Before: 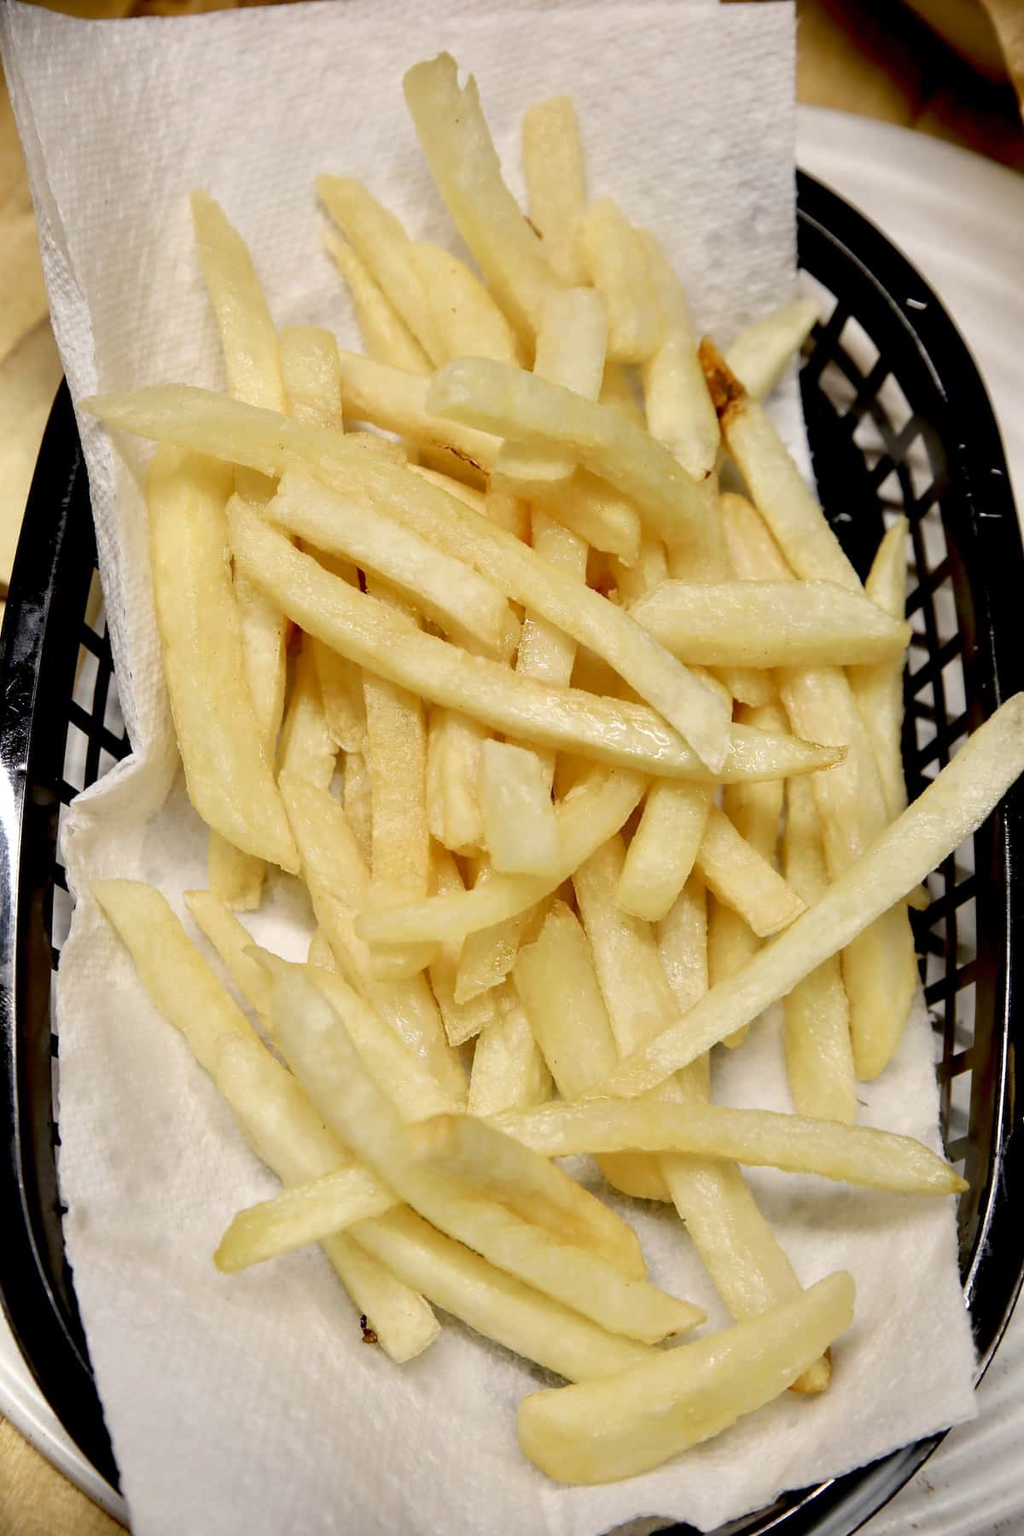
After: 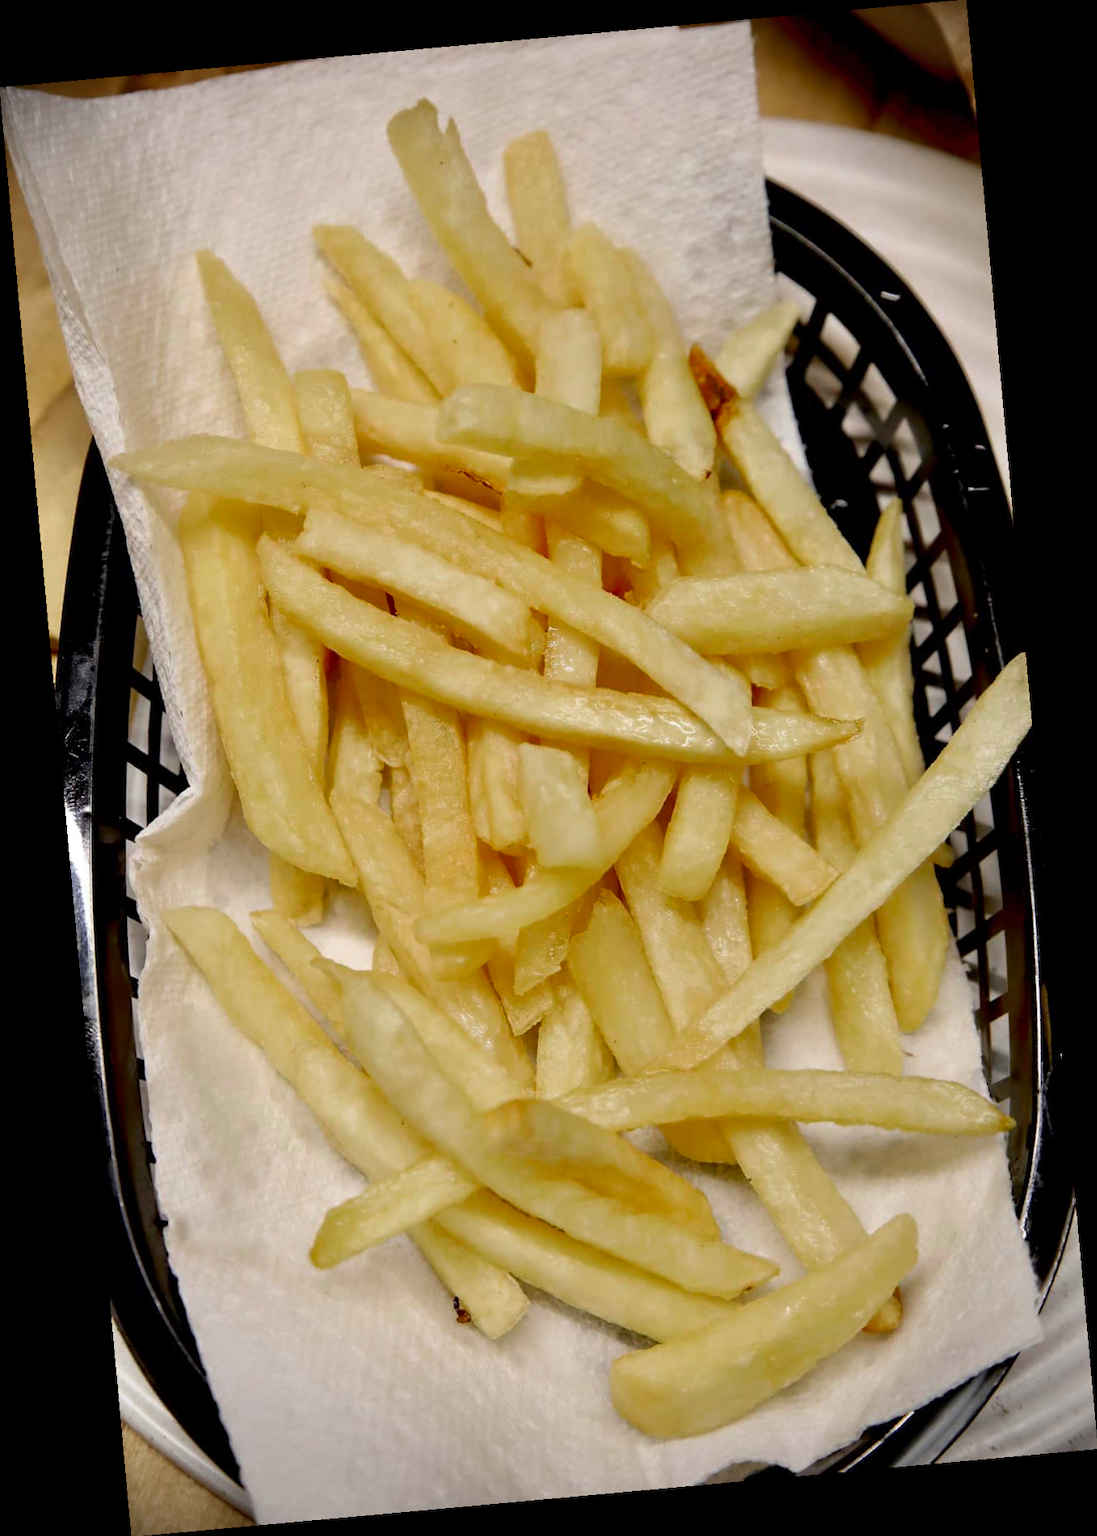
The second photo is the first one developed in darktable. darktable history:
color zones: curves: ch0 [(0, 0.425) (0.143, 0.422) (0.286, 0.42) (0.429, 0.419) (0.571, 0.419) (0.714, 0.42) (0.857, 0.422) (1, 0.425)]
vignetting: fall-off radius 60.65%
rotate and perspective: rotation -5.2°, automatic cropping off
